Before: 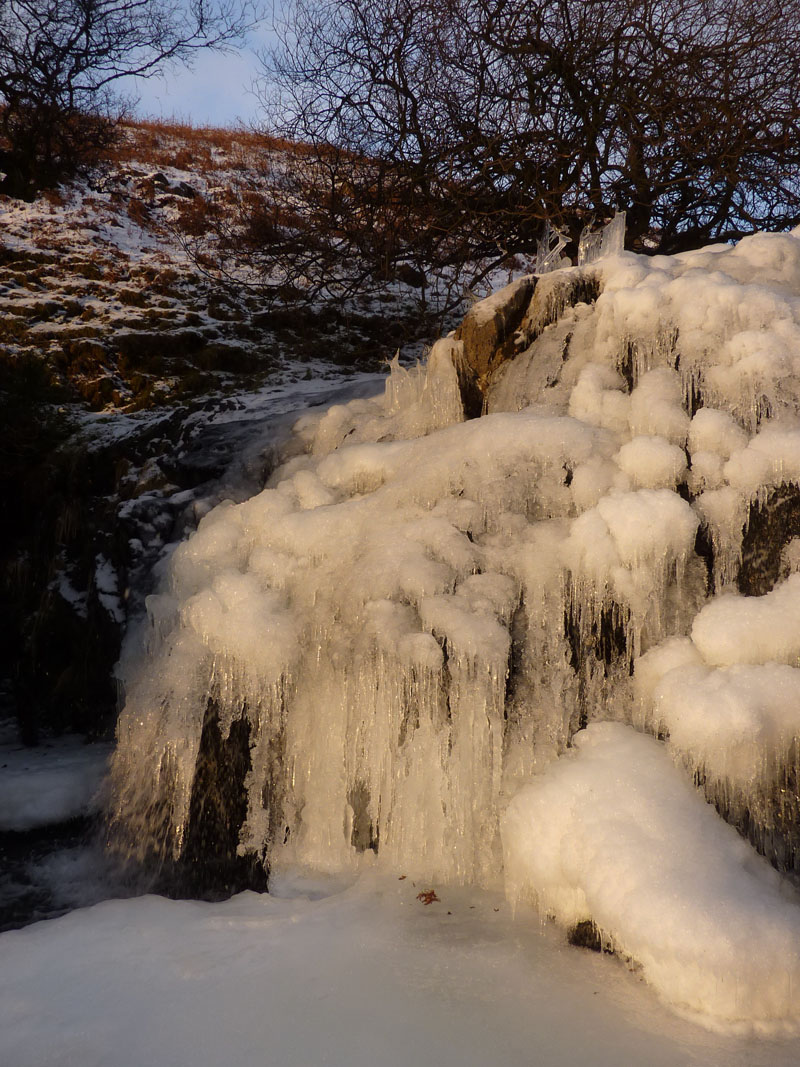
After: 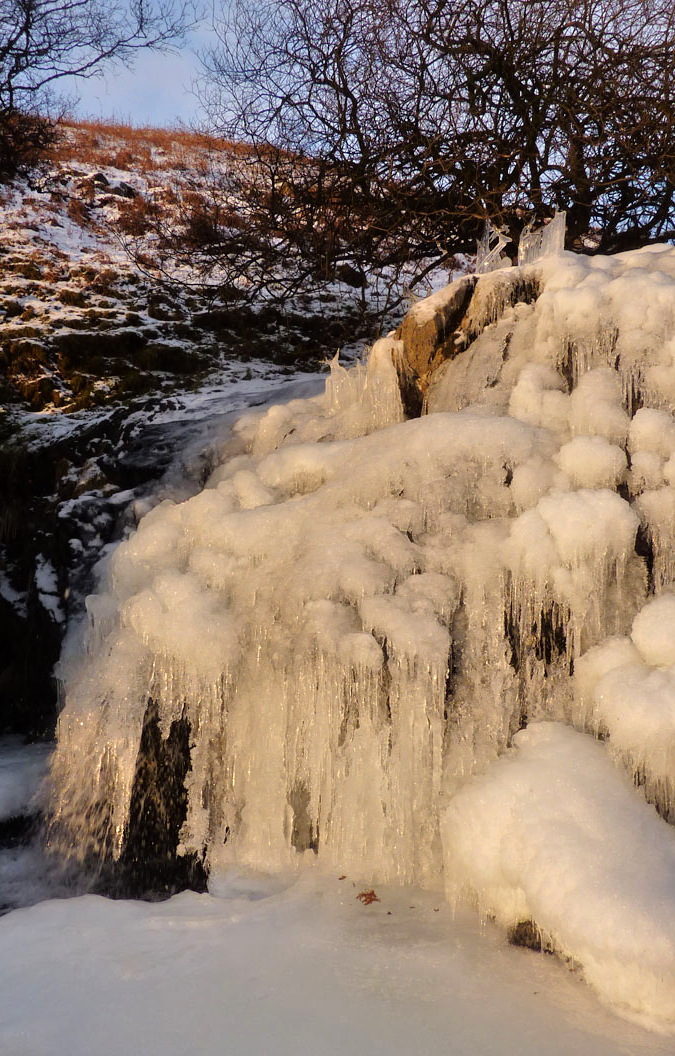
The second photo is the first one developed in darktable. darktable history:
crop: left 7.598%, right 7.873%
tone equalizer: -7 EV 0.15 EV, -6 EV 0.6 EV, -5 EV 1.15 EV, -4 EV 1.33 EV, -3 EV 1.15 EV, -2 EV 0.6 EV, -1 EV 0.15 EV, mask exposure compensation -0.5 EV
